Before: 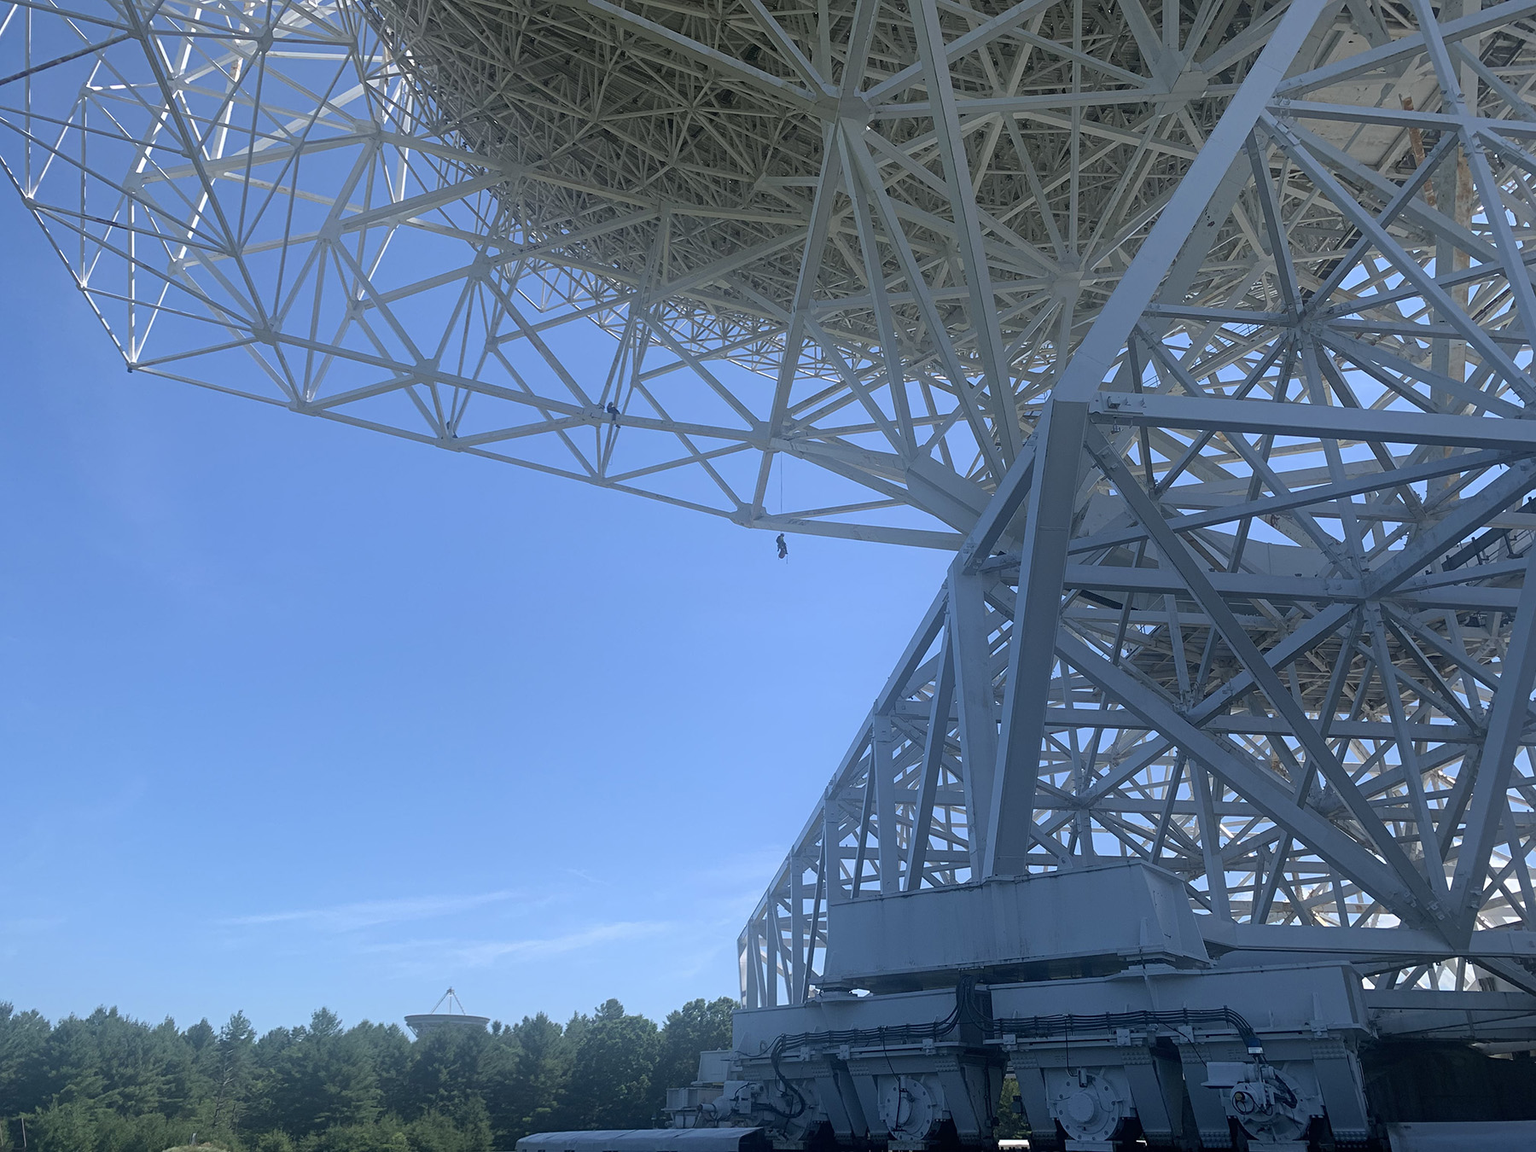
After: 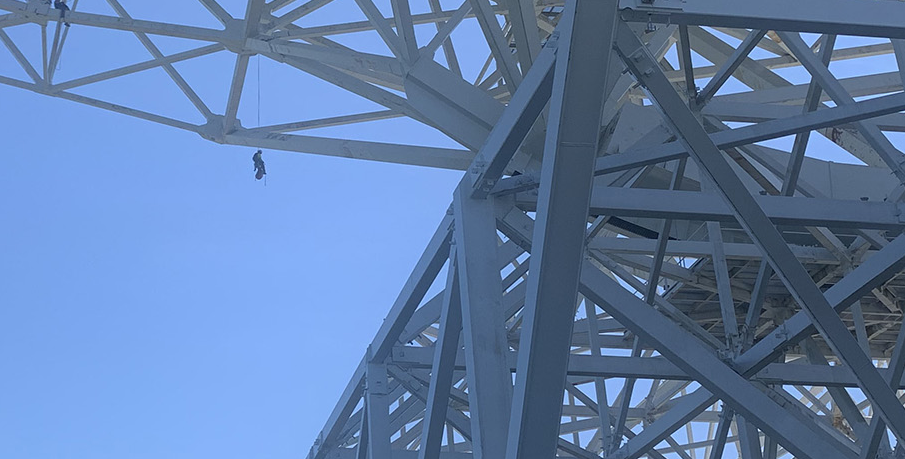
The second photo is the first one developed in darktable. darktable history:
crop: left 36.505%, top 35.207%, right 13.18%, bottom 30.738%
